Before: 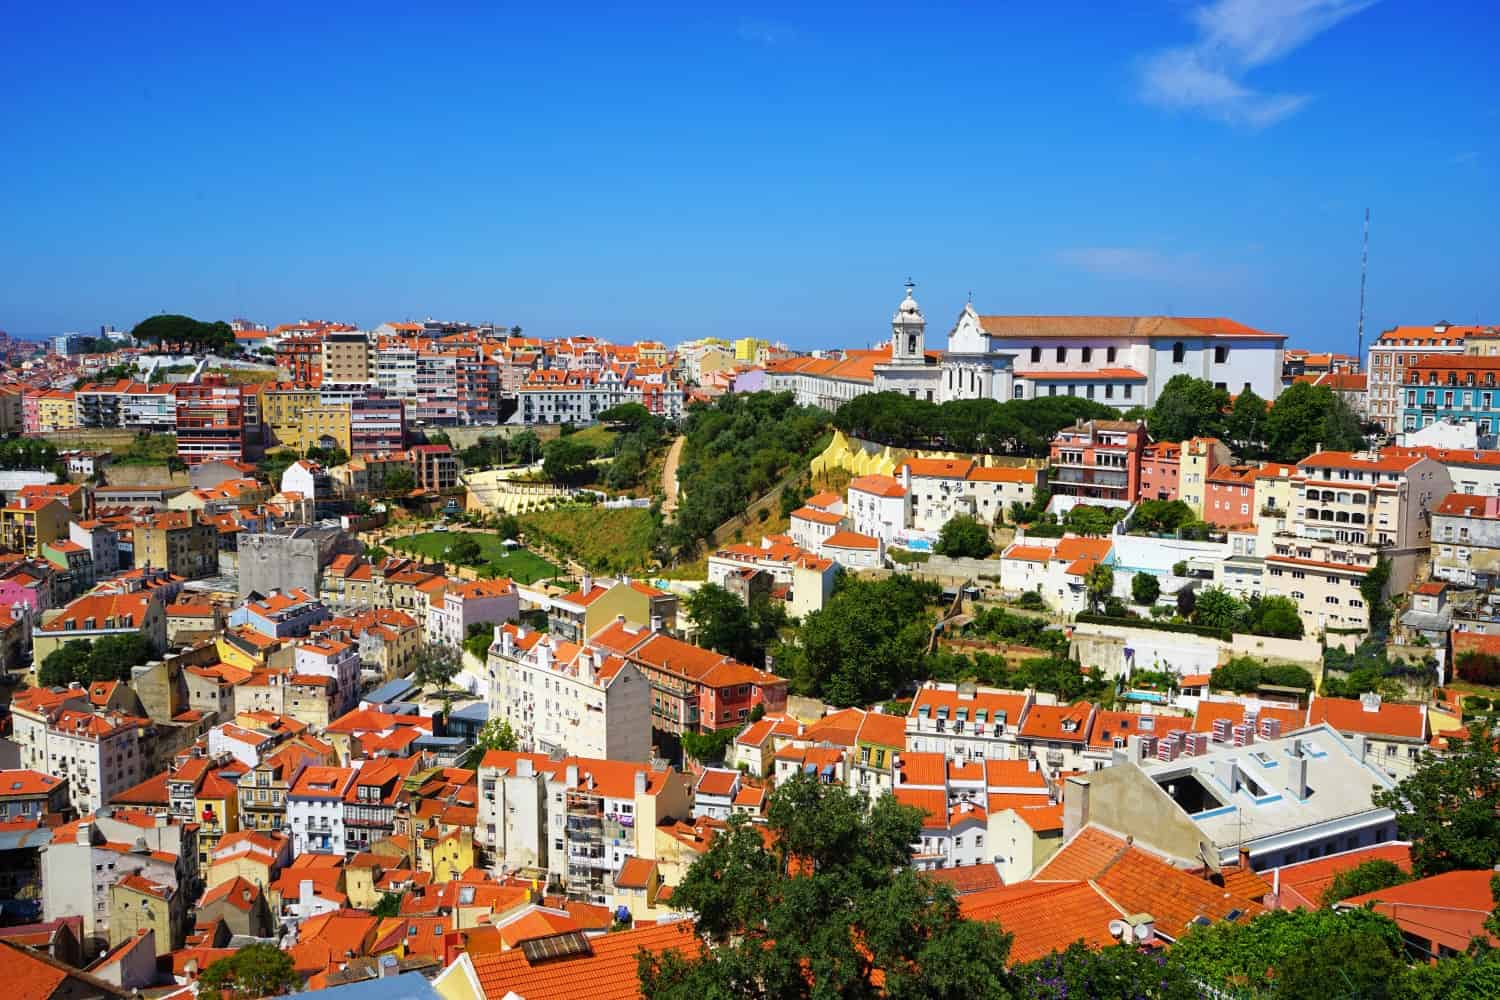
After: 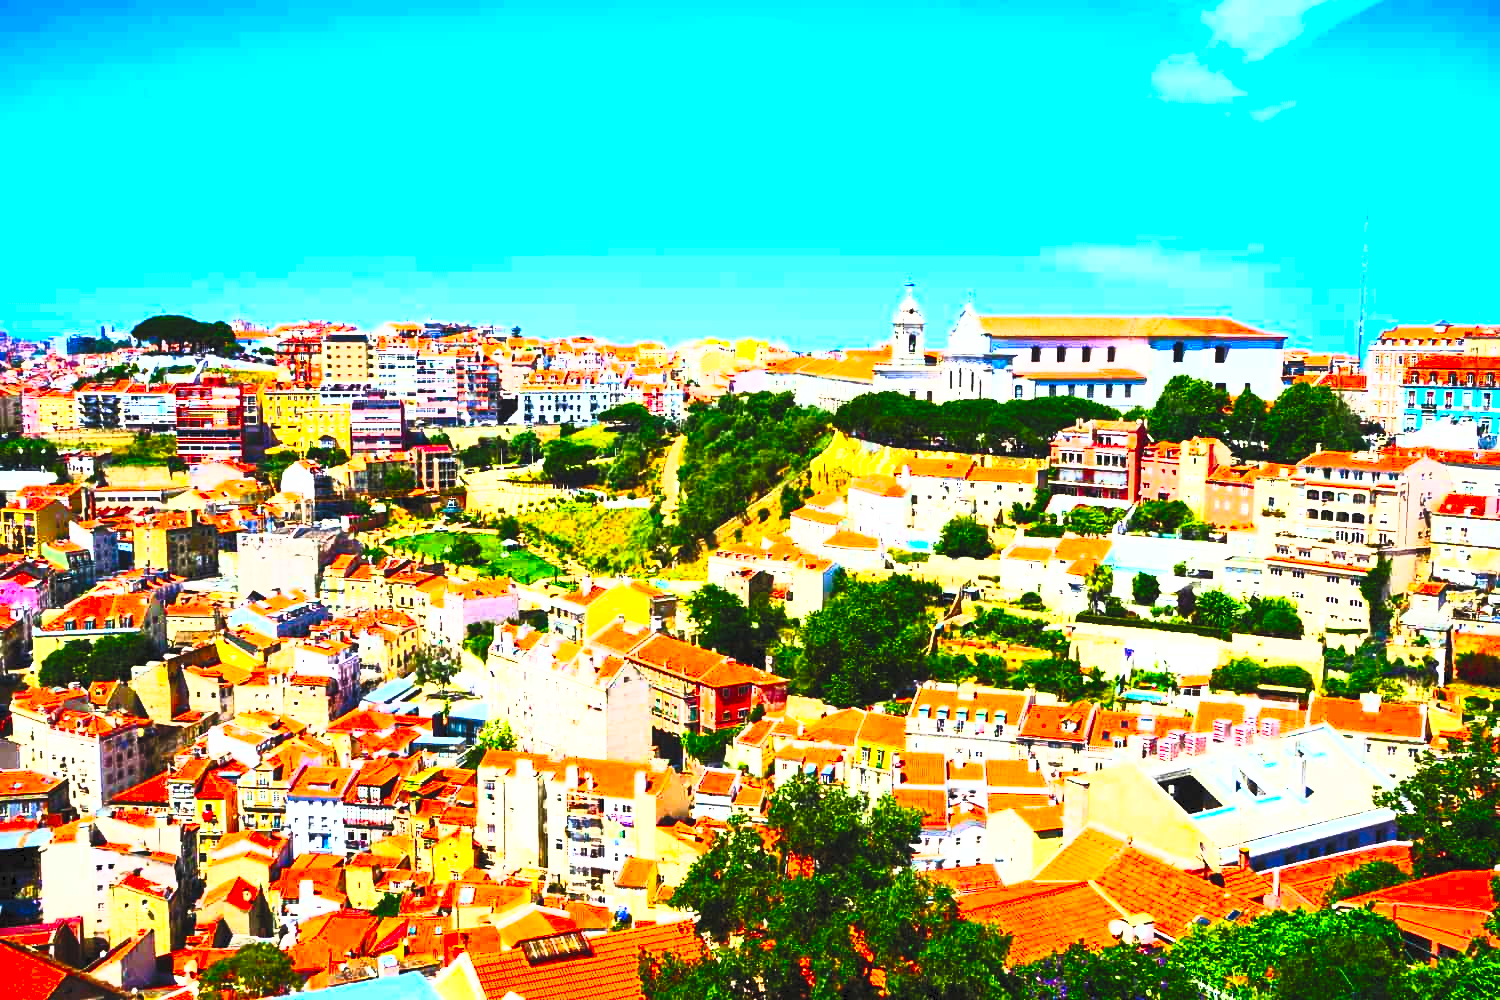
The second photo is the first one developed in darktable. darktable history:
base curve: curves: ch0 [(0, 0) (0.032, 0.025) (0.121, 0.166) (0.206, 0.329) (0.605, 0.79) (1, 1)], preserve colors none
contrast brightness saturation: contrast 0.998, brightness 0.984, saturation 0.993
